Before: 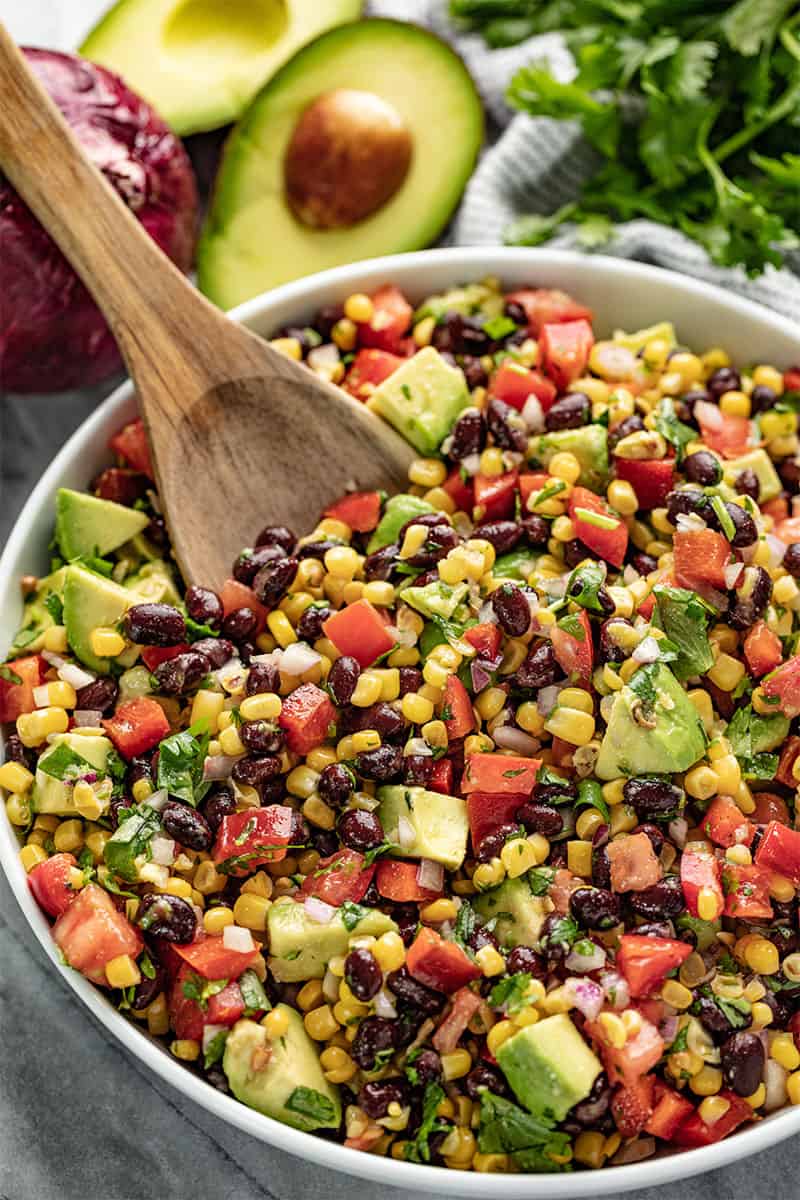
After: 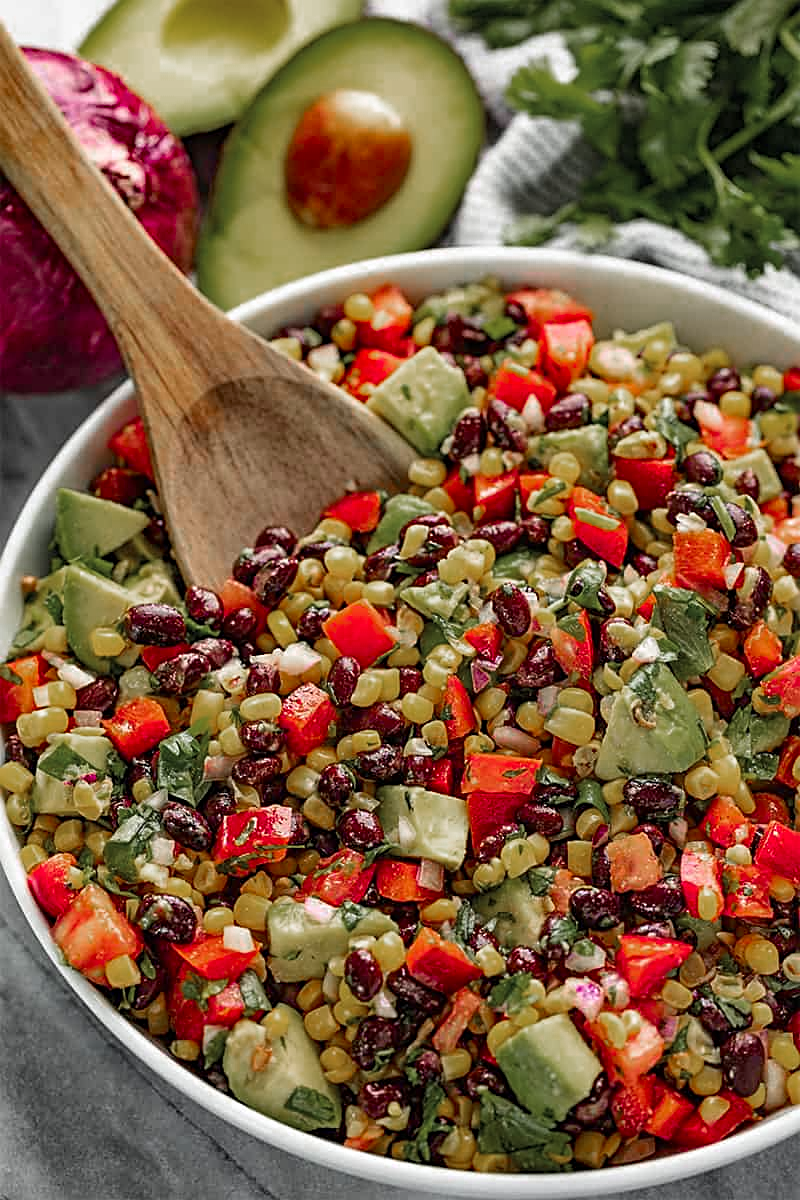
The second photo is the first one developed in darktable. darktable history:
color zones: curves: ch0 [(0, 0.48) (0.209, 0.398) (0.305, 0.332) (0.429, 0.493) (0.571, 0.5) (0.714, 0.5) (0.857, 0.5) (1, 0.48)]; ch1 [(0, 0.736) (0.143, 0.625) (0.225, 0.371) (0.429, 0.256) (0.571, 0.241) (0.714, 0.213) (0.857, 0.48) (1, 0.736)]; ch2 [(0, 0.448) (0.143, 0.498) (0.286, 0.5) (0.429, 0.5) (0.571, 0.5) (0.714, 0.5) (0.857, 0.5) (1, 0.448)]
sharpen: on, module defaults
